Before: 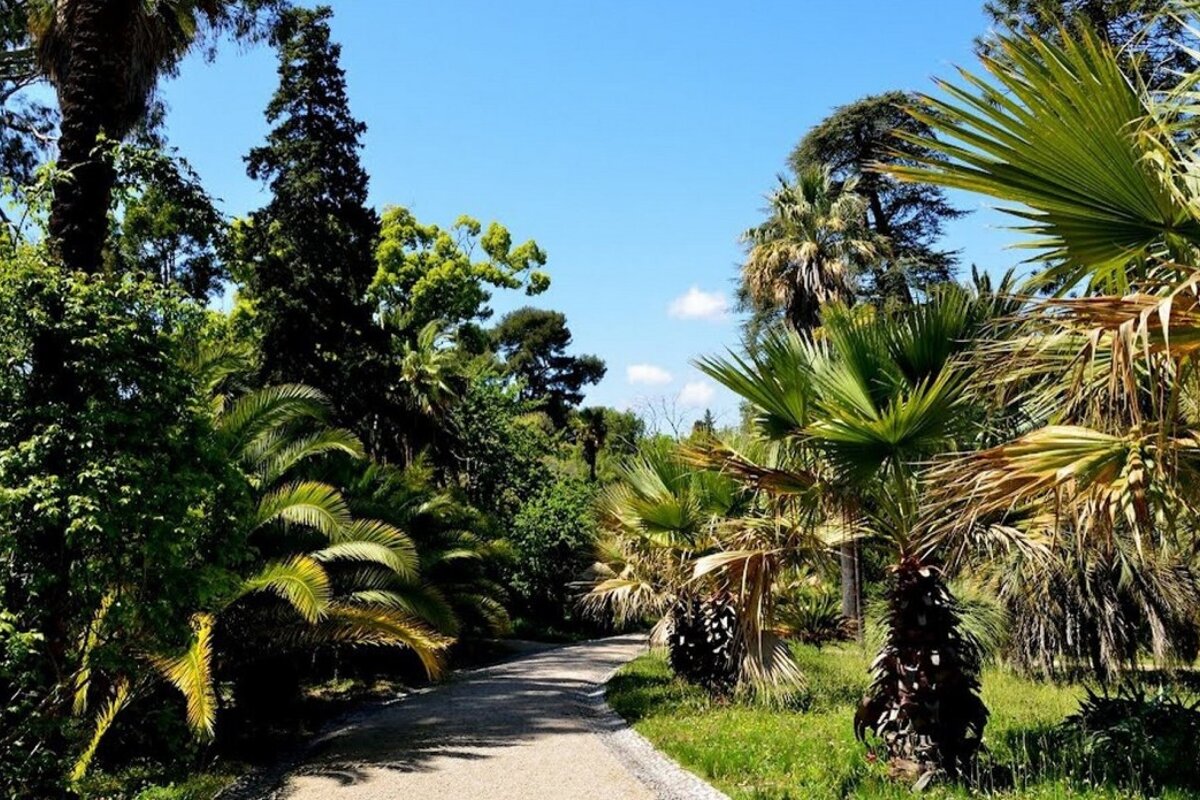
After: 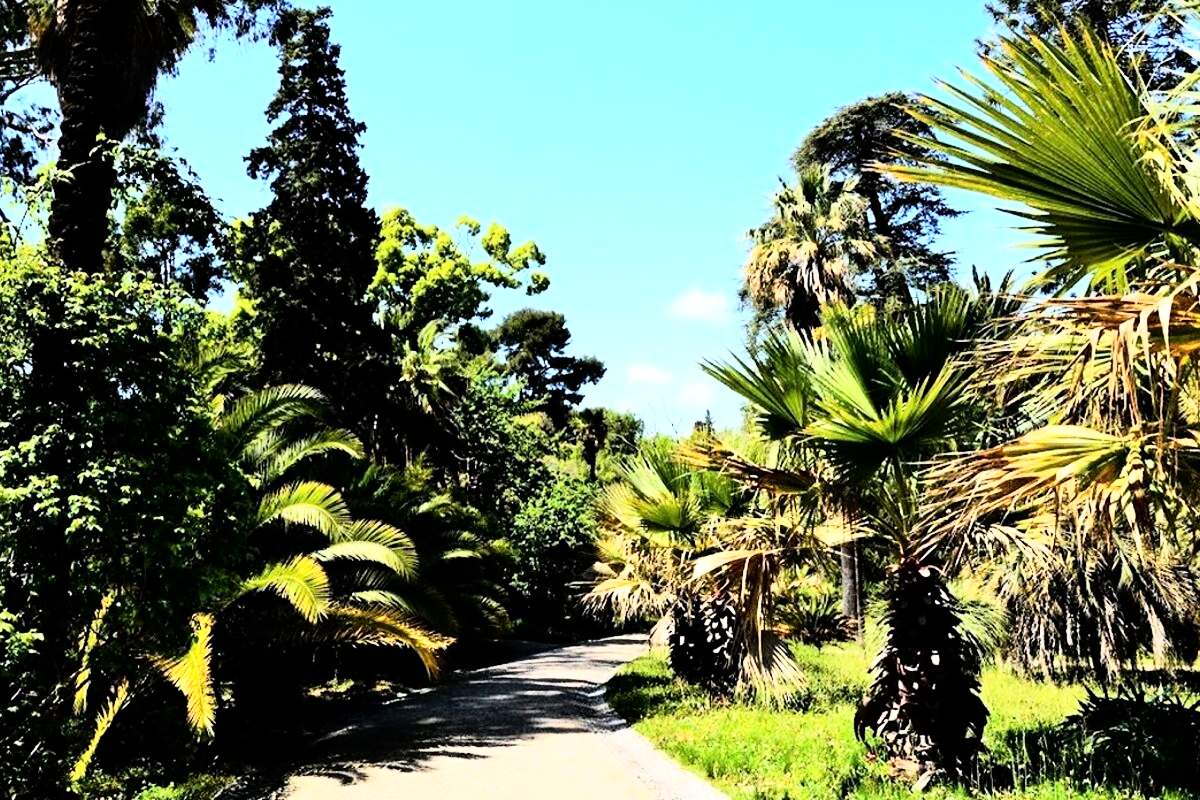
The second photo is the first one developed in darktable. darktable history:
contrast brightness saturation: contrast 0.08, saturation 0.02
rgb curve: curves: ch0 [(0, 0) (0.21, 0.15) (0.24, 0.21) (0.5, 0.75) (0.75, 0.96) (0.89, 0.99) (1, 1)]; ch1 [(0, 0.02) (0.21, 0.13) (0.25, 0.2) (0.5, 0.67) (0.75, 0.9) (0.89, 0.97) (1, 1)]; ch2 [(0, 0.02) (0.21, 0.13) (0.25, 0.2) (0.5, 0.67) (0.75, 0.9) (0.89, 0.97) (1, 1)], compensate middle gray true
